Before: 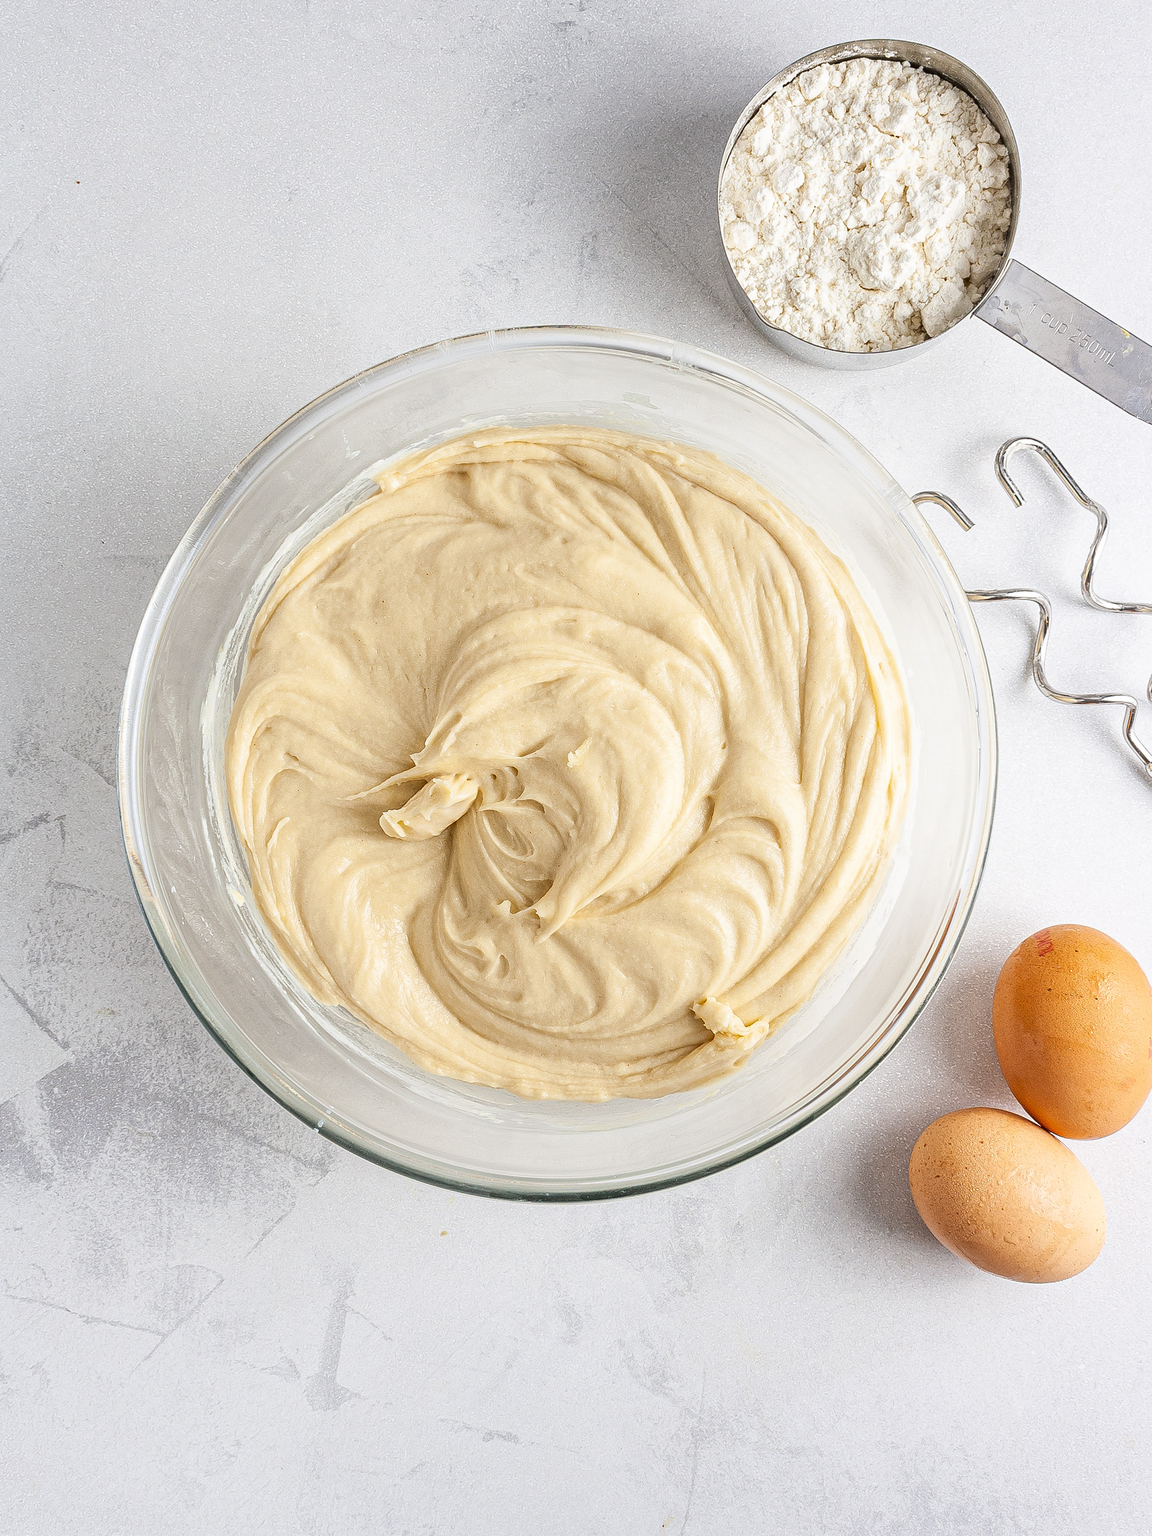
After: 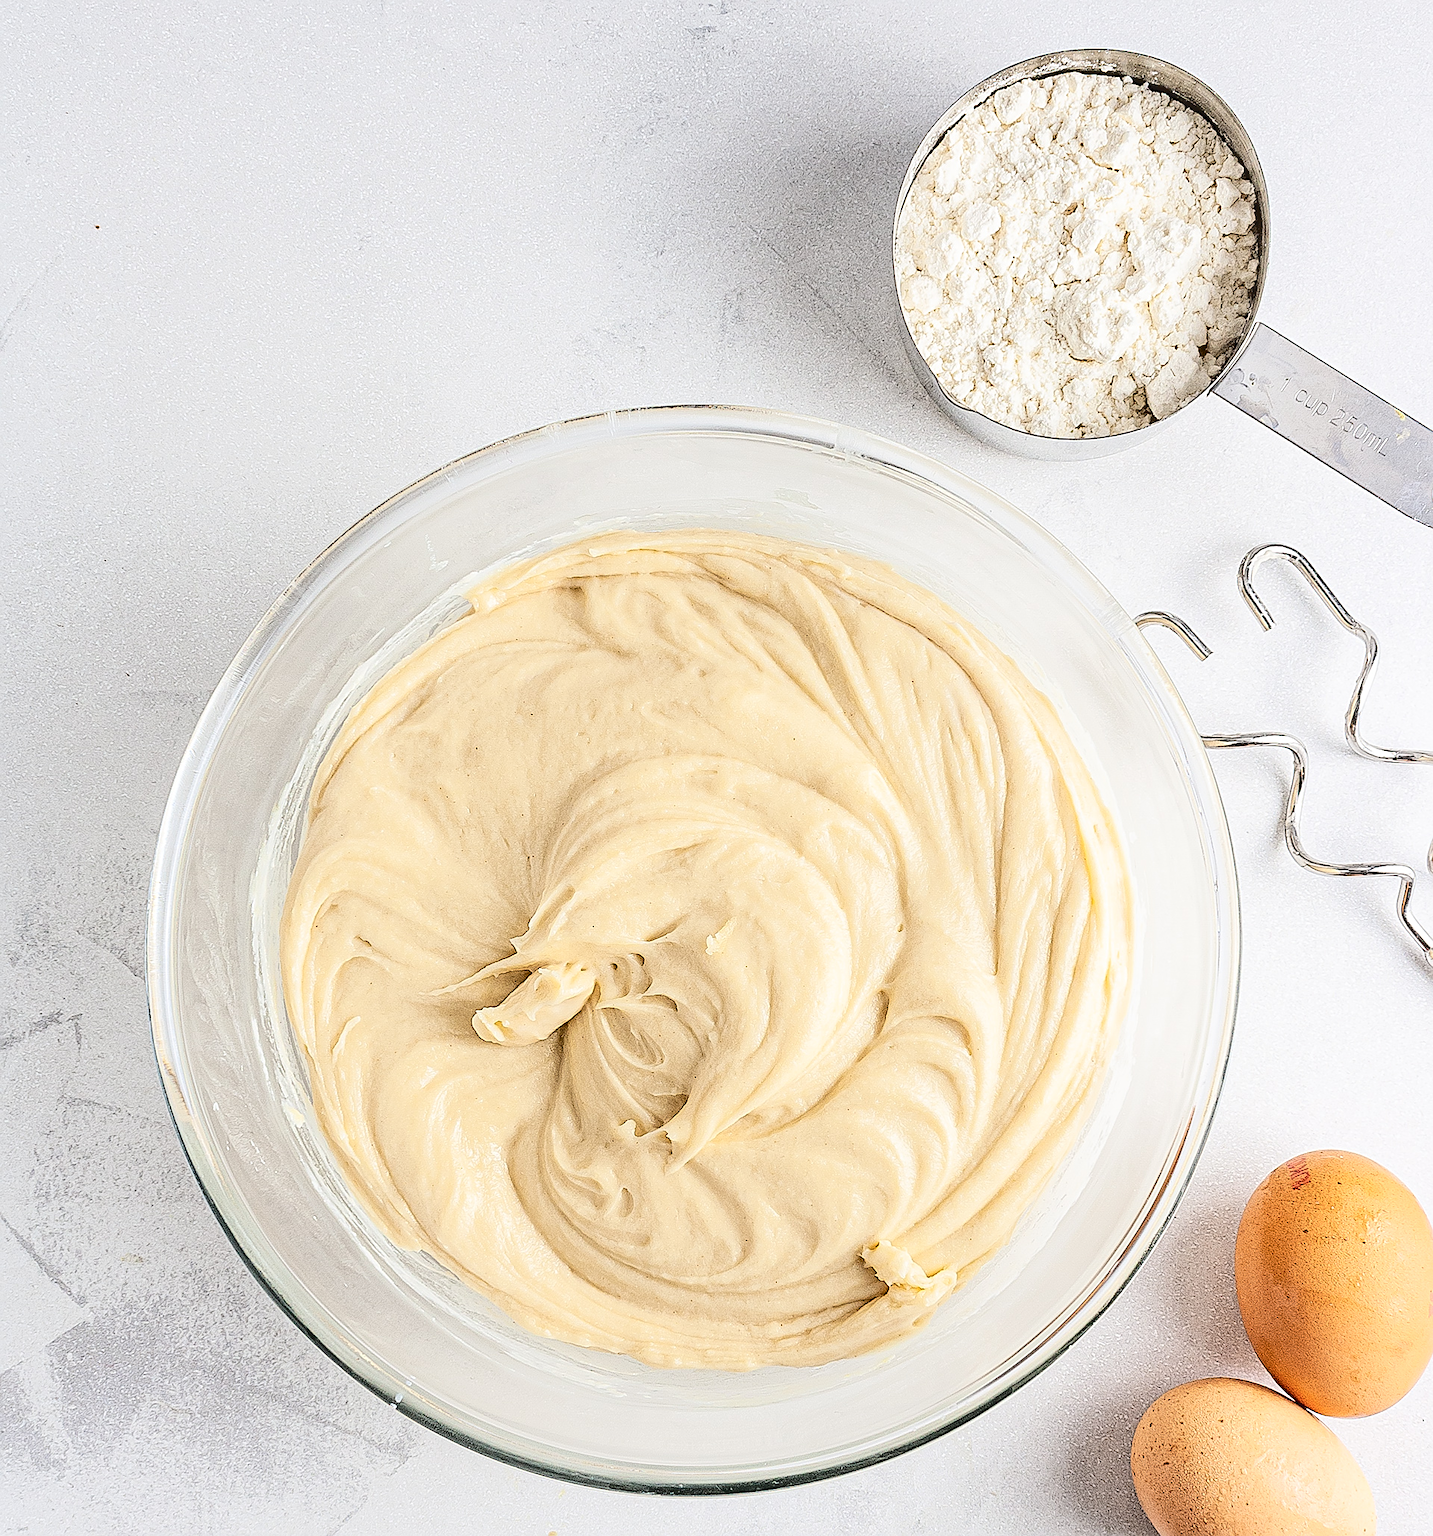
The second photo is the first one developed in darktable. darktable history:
crop: bottom 19.581%
sharpen: amount 0.601
base curve: curves: ch0 [(0, 0) (0.283, 0.295) (1, 1)], preserve colors none
tone curve: curves: ch0 [(0, 0) (0.003, 0.075) (0.011, 0.079) (0.025, 0.079) (0.044, 0.082) (0.069, 0.085) (0.1, 0.089) (0.136, 0.096) (0.177, 0.105) (0.224, 0.14) (0.277, 0.202) (0.335, 0.304) (0.399, 0.417) (0.468, 0.521) (0.543, 0.636) (0.623, 0.726) (0.709, 0.801) (0.801, 0.878) (0.898, 0.927) (1, 1)], color space Lab, independent channels, preserve colors none
